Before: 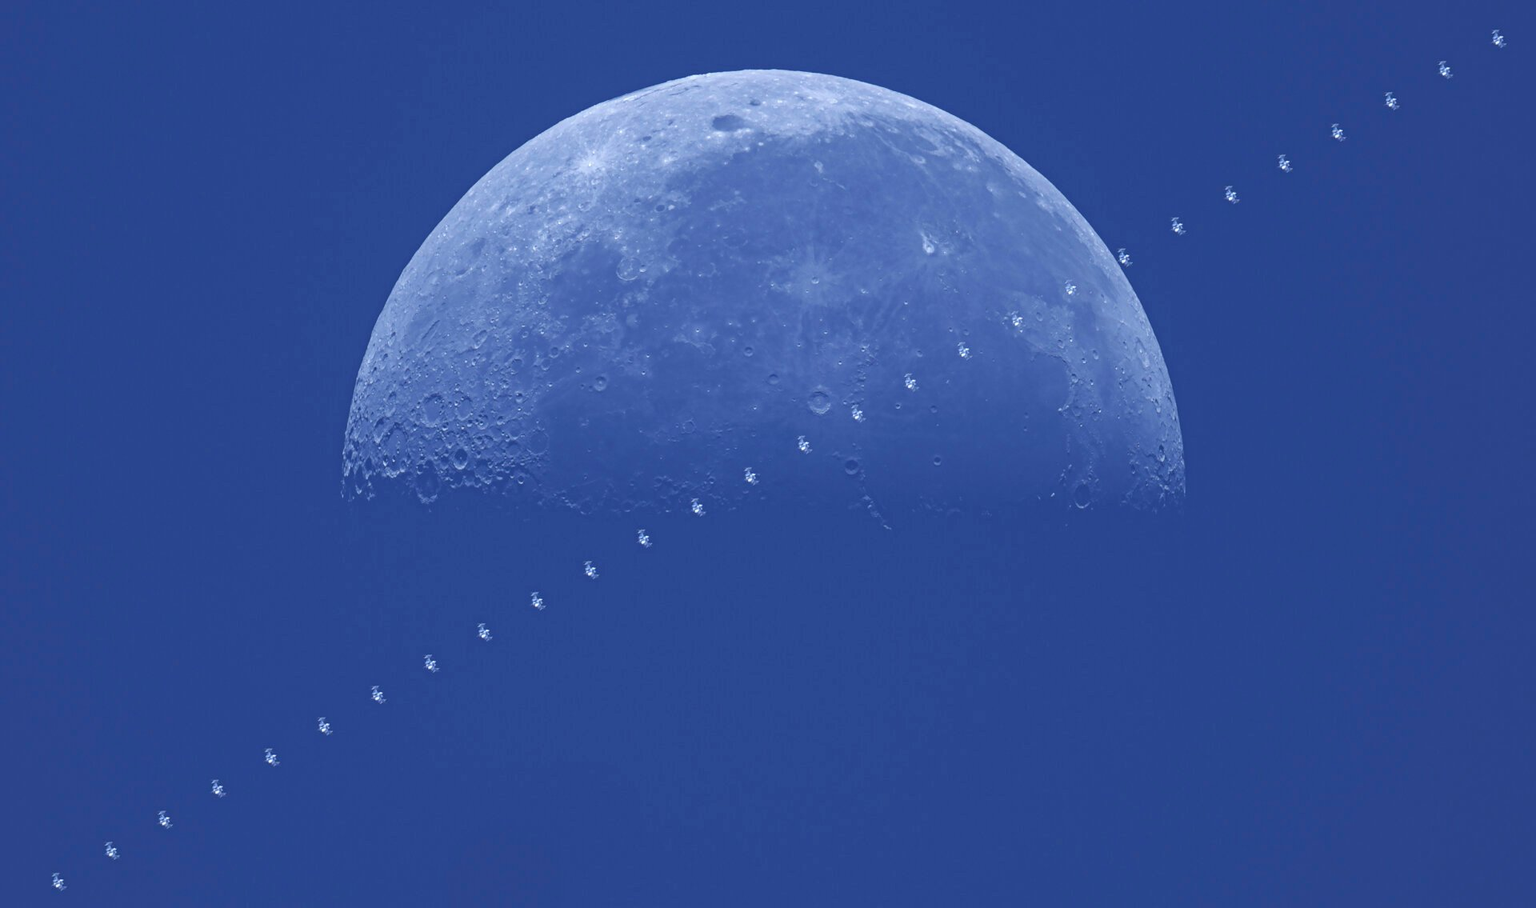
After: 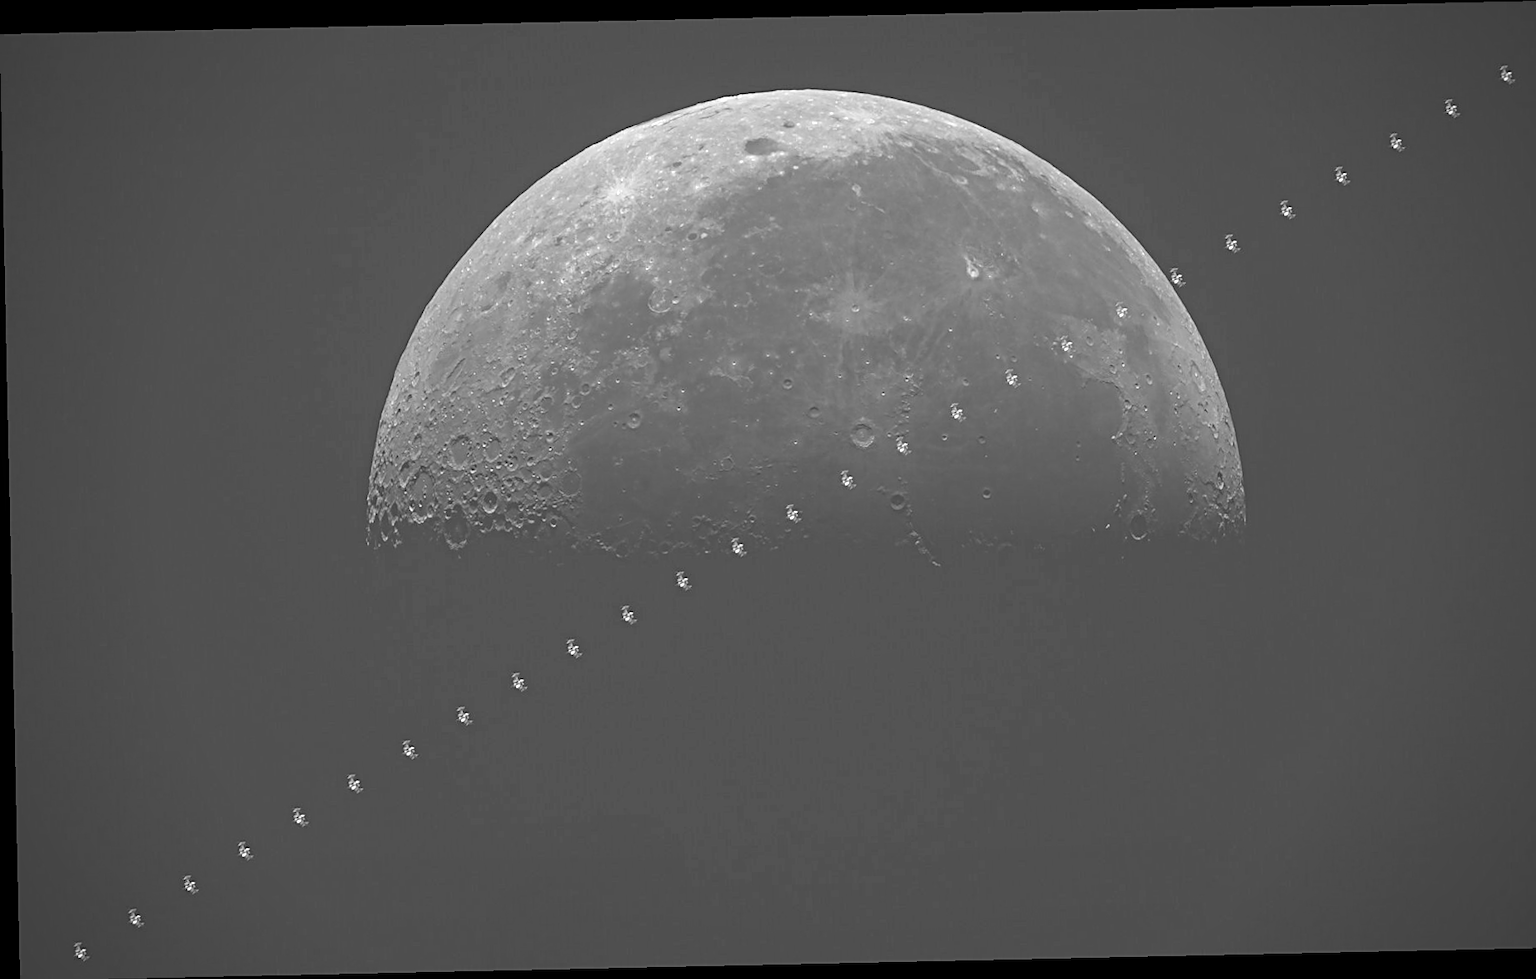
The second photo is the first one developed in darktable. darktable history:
sharpen: on, module defaults
crop and rotate: right 5.167%
rotate and perspective: rotation -1.24°, automatic cropping off
monochrome: on, module defaults
color balance rgb: shadows lift › chroma 2%, shadows lift › hue 217.2°, power › chroma 0.25%, power › hue 60°, highlights gain › chroma 1.5%, highlights gain › hue 309.6°, global offset › luminance -0.5%, perceptual saturation grading › global saturation 15%, global vibrance 20%
contrast equalizer: octaves 7, y [[0.6 ×6], [0.55 ×6], [0 ×6], [0 ×6], [0 ×6]], mix -0.3
vignetting: fall-off radius 60.92%
exposure: black level correction -0.002, exposure 0.54 EV, compensate highlight preservation false
